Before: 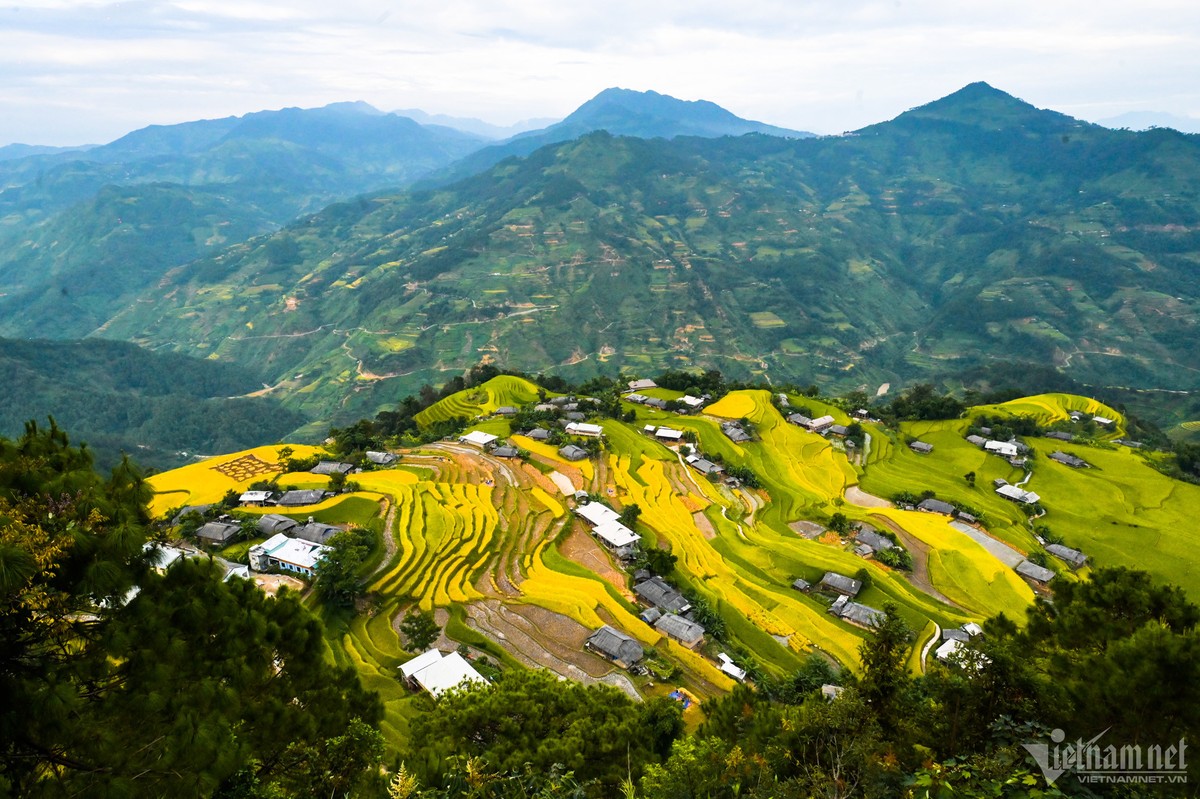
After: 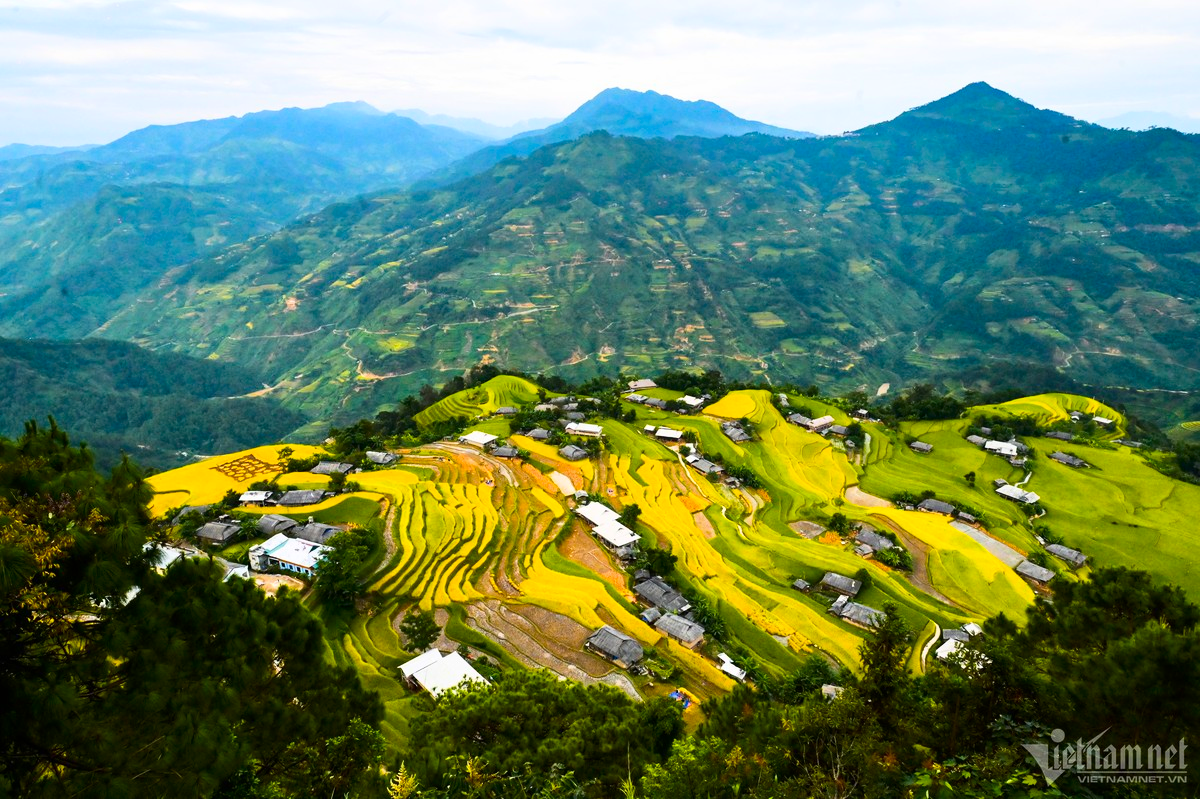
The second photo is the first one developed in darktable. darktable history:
contrast brightness saturation: contrast 0.159, saturation 0.328
